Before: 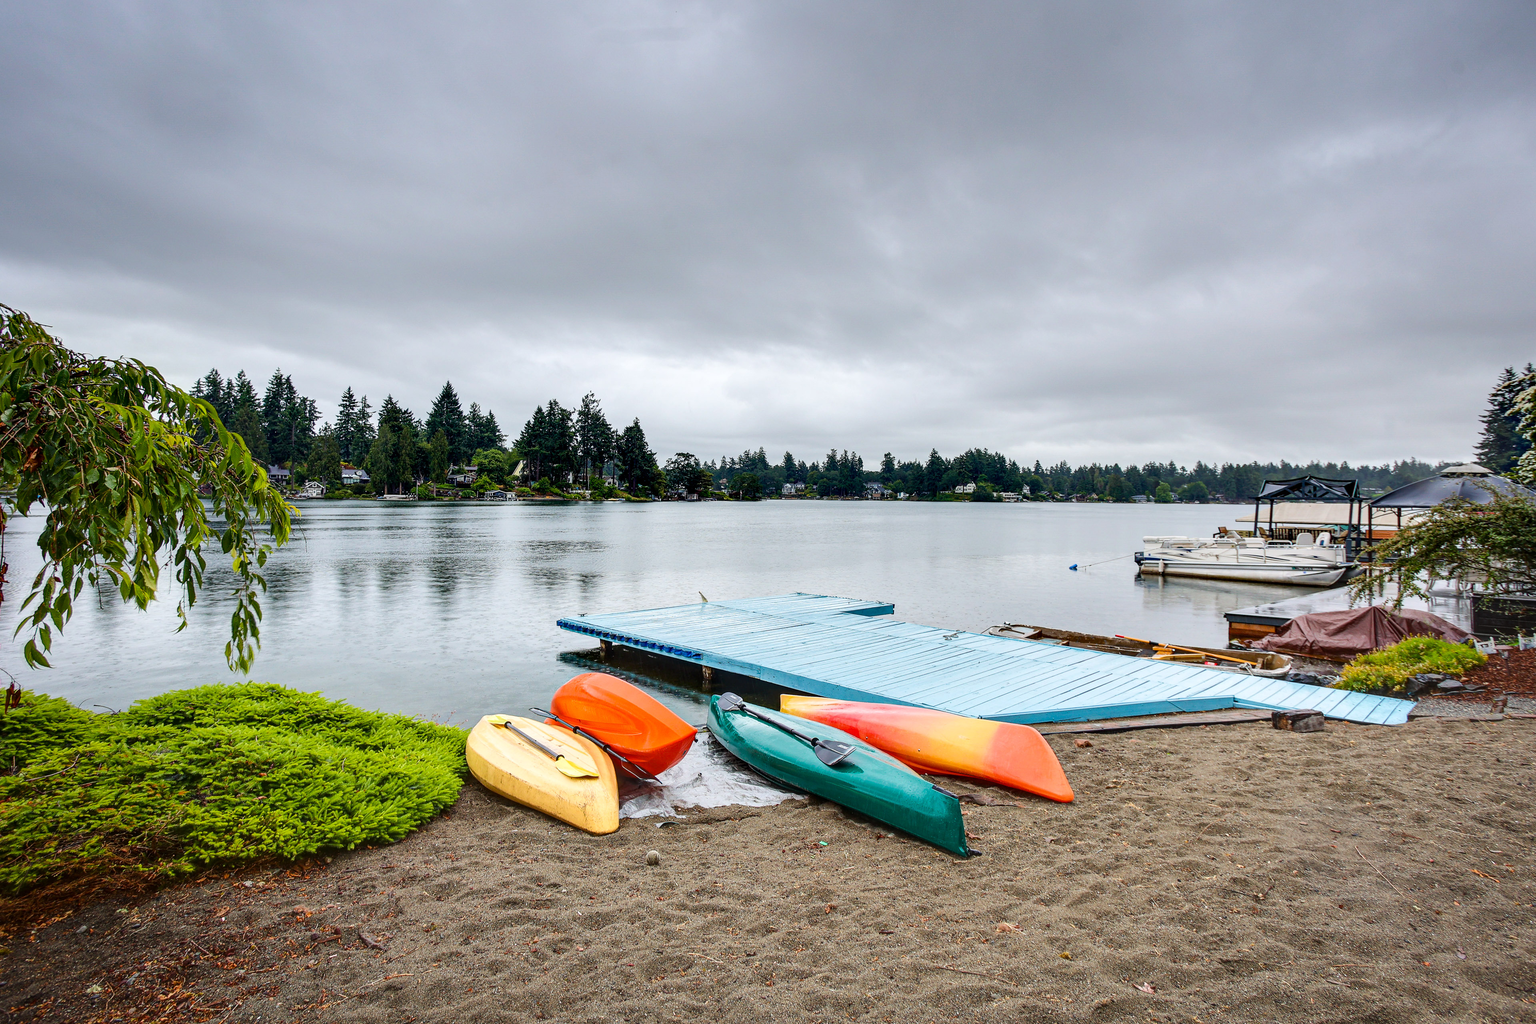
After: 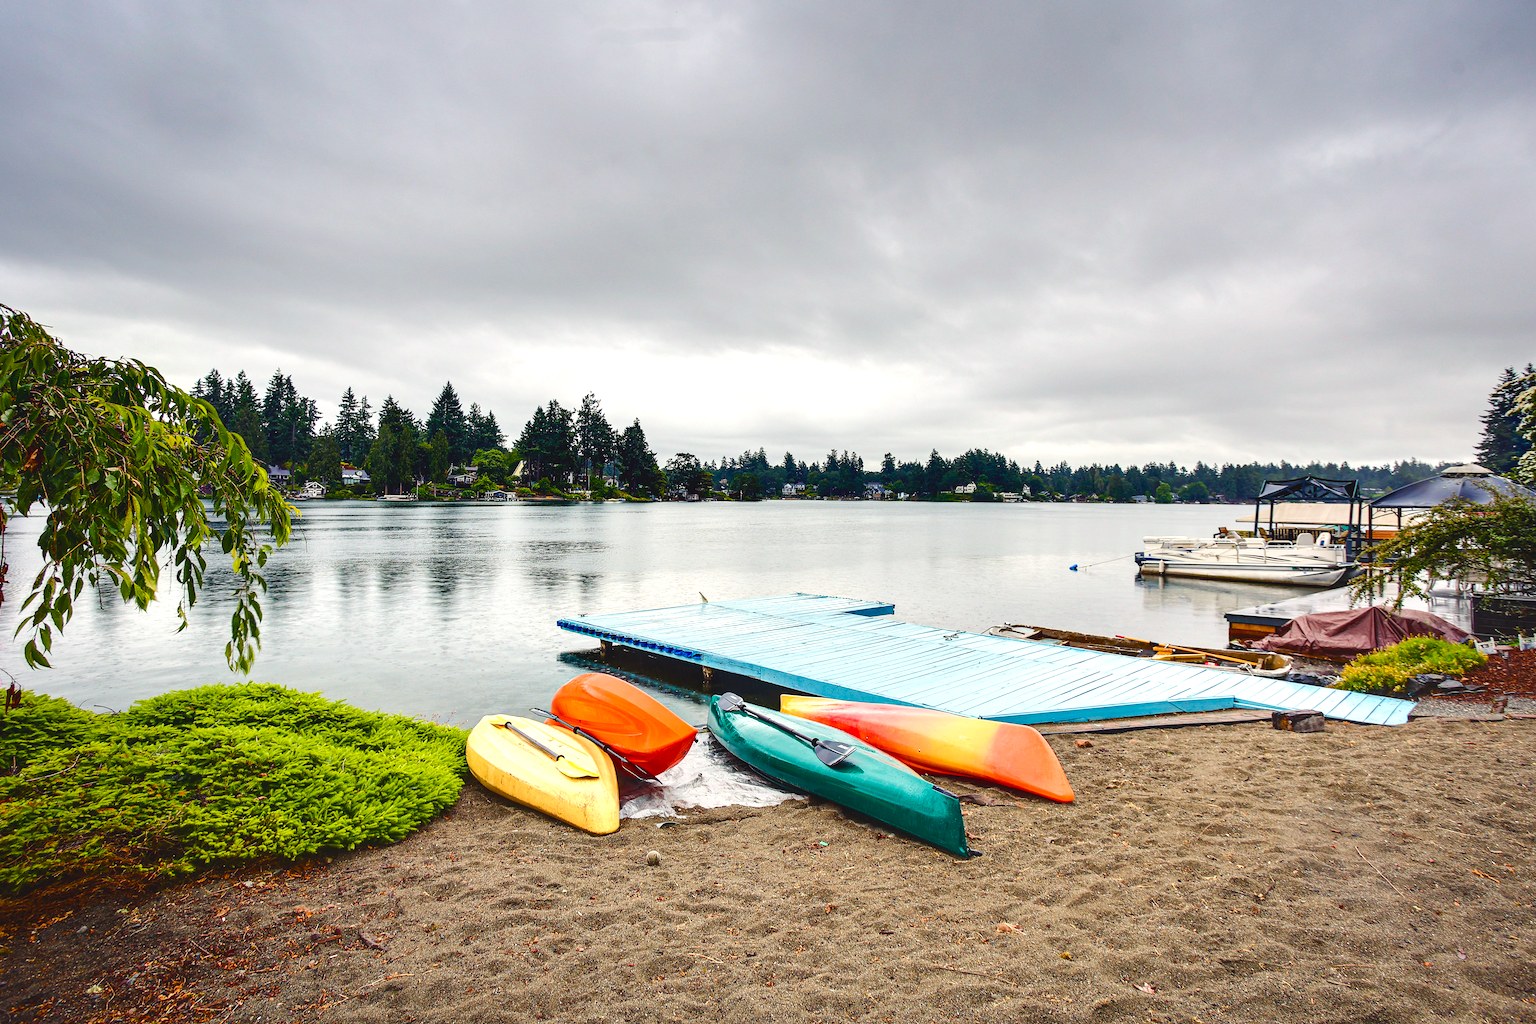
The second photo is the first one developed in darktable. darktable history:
color balance rgb: shadows lift › chroma 3%, shadows lift › hue 280.8°, power › hue 330°, highlights gain › chroma 3%, highlights gain › hue 75.6°, global offset › luminance 0.7%, perceptual saturation grading › global saturation 20%, perceptual saturation grading › highlights -25%, perceptual saturation grading › shadows 50%, global vibrance 20.33%
tone equalizer: -8 EV -0.417 EV, -7 EV -0.389 EV, -6 EV -0.333 EV, -5 EV -0.222 EV, -3 EV 0.222 EV, -2 EV 0.333 EV, -1 EV 0.389 EV, +0 EV 0.417 EV, edges refinement/feathering 500, mask exposure compensation -1.57 EV, preserve details no
